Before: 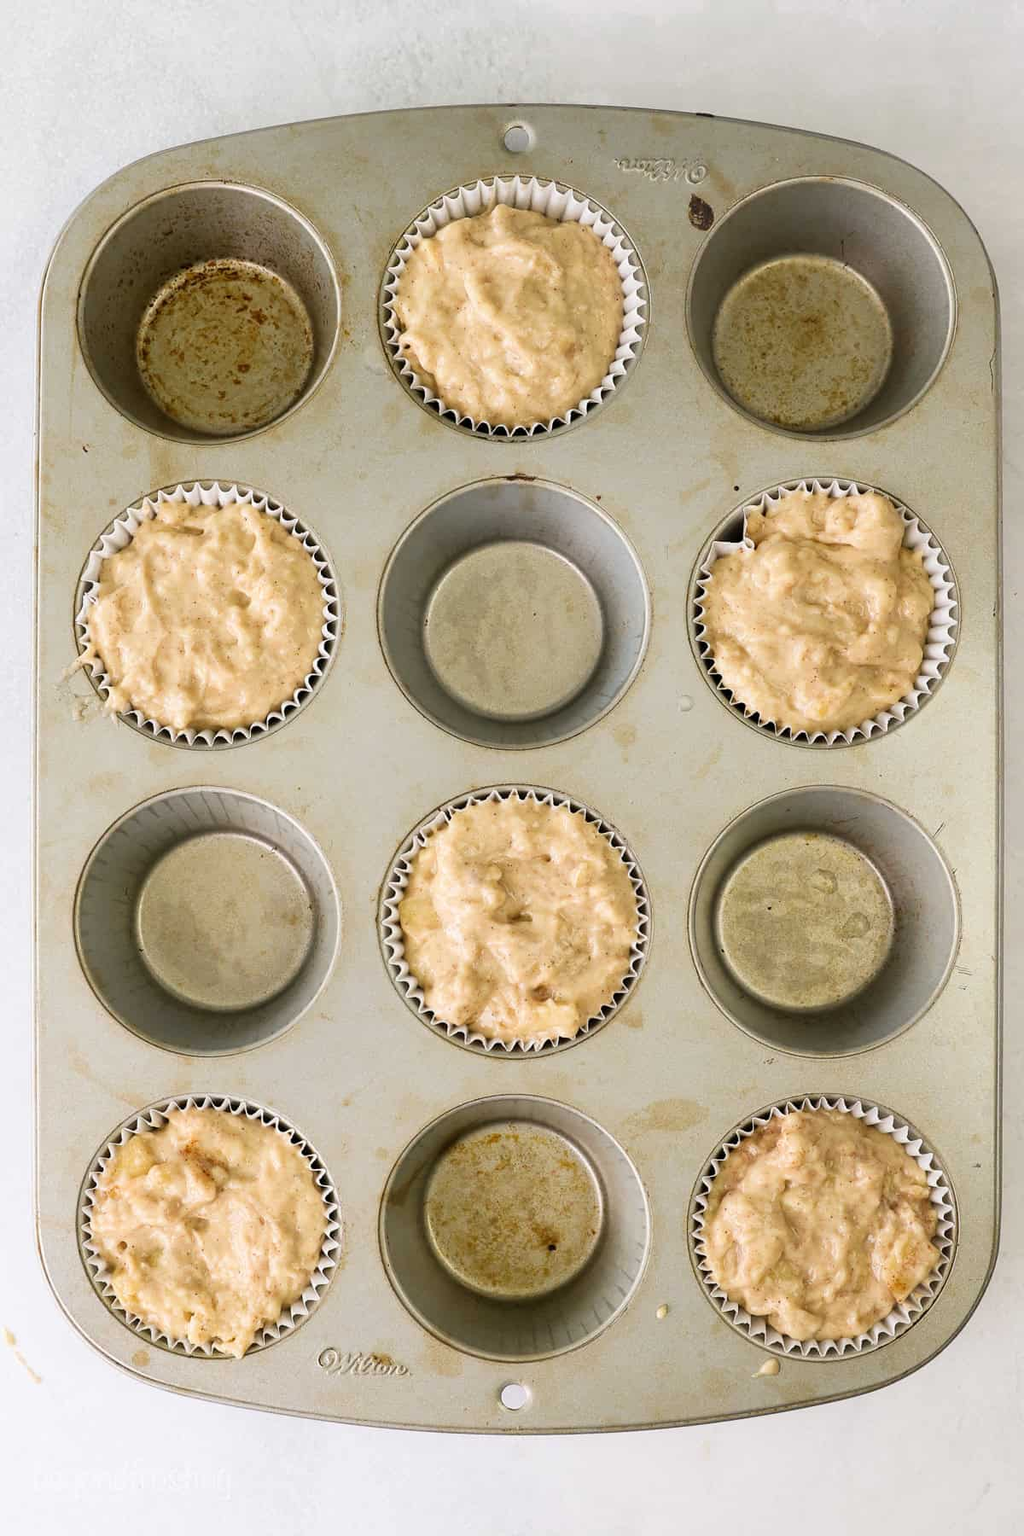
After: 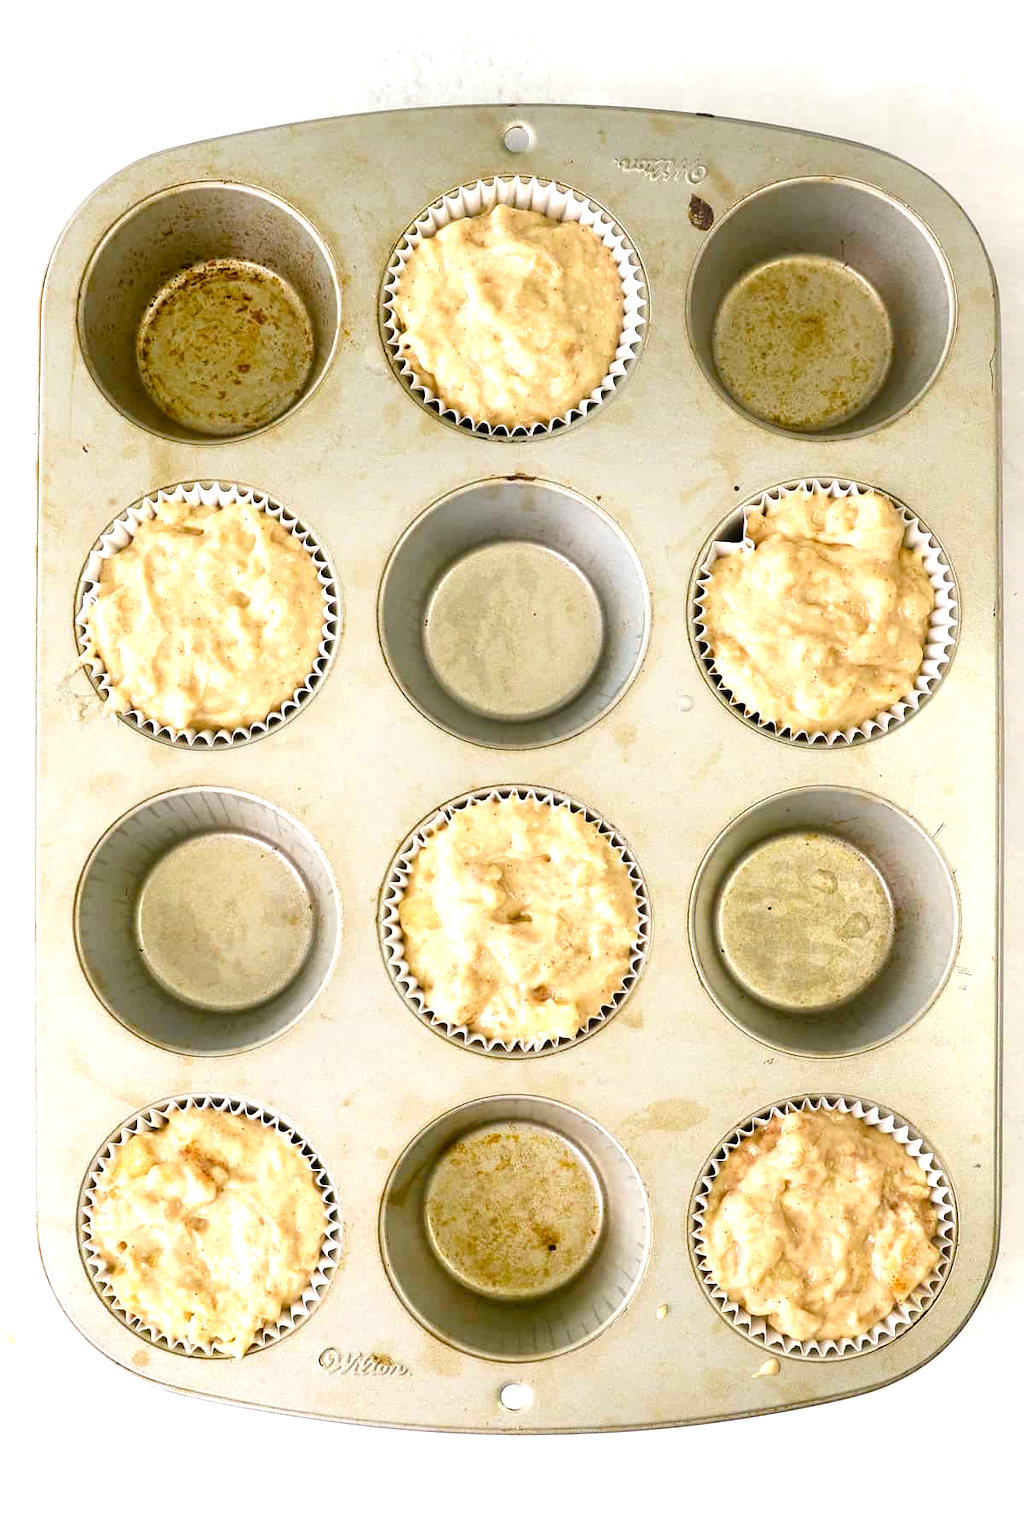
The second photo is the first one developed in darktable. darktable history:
exposure: exposure 0.728 EV, compensate exposure bias true, compensate highlight preservation false
color balance rgb: shadows lift › chroma 1.05%, shadows lift › hue 242.65°, global offset › hue 170.2°, perceptual saturation grading › global saturation 20%, perceptual saturation grading › highlights -25.598%, perceptual saturation grading › shadows 25.082%, global vibrance 20%
